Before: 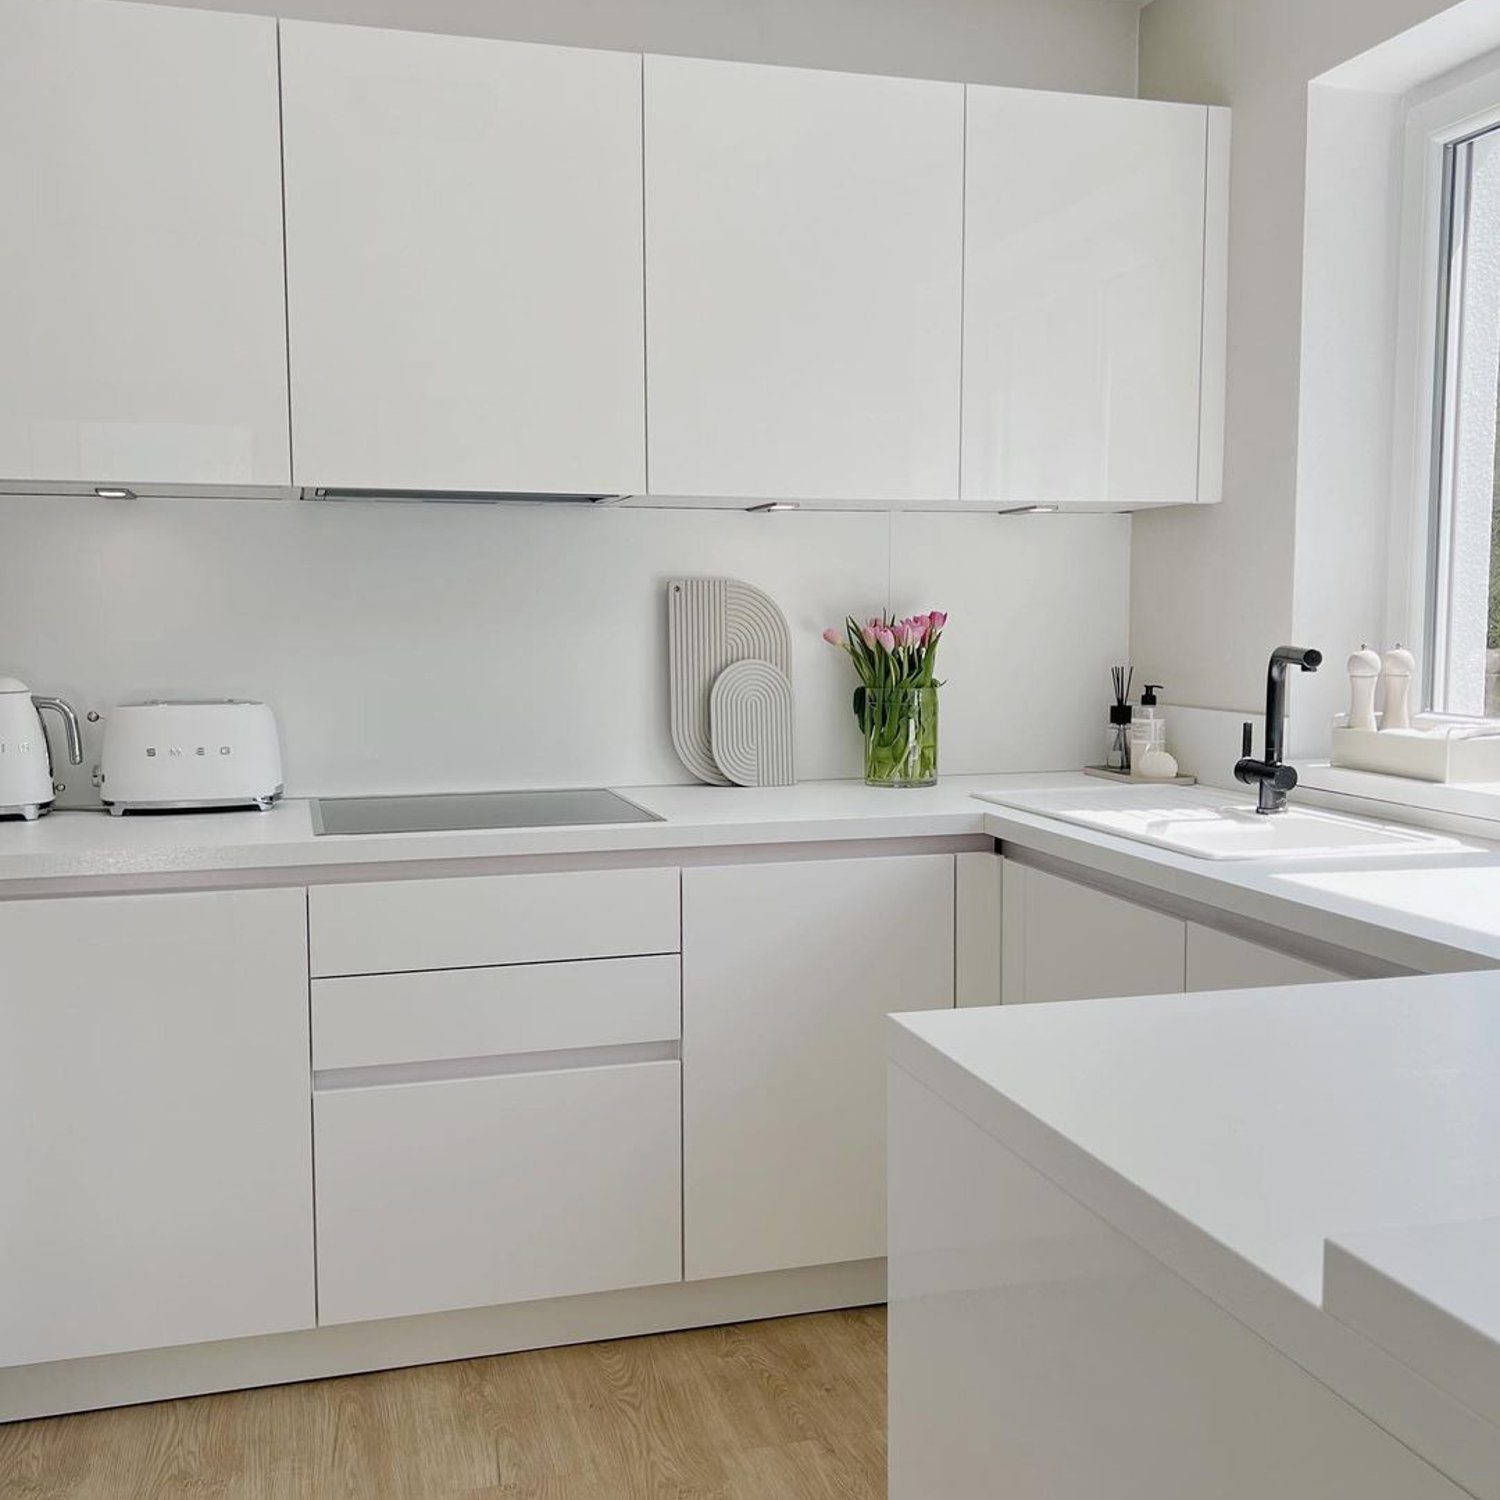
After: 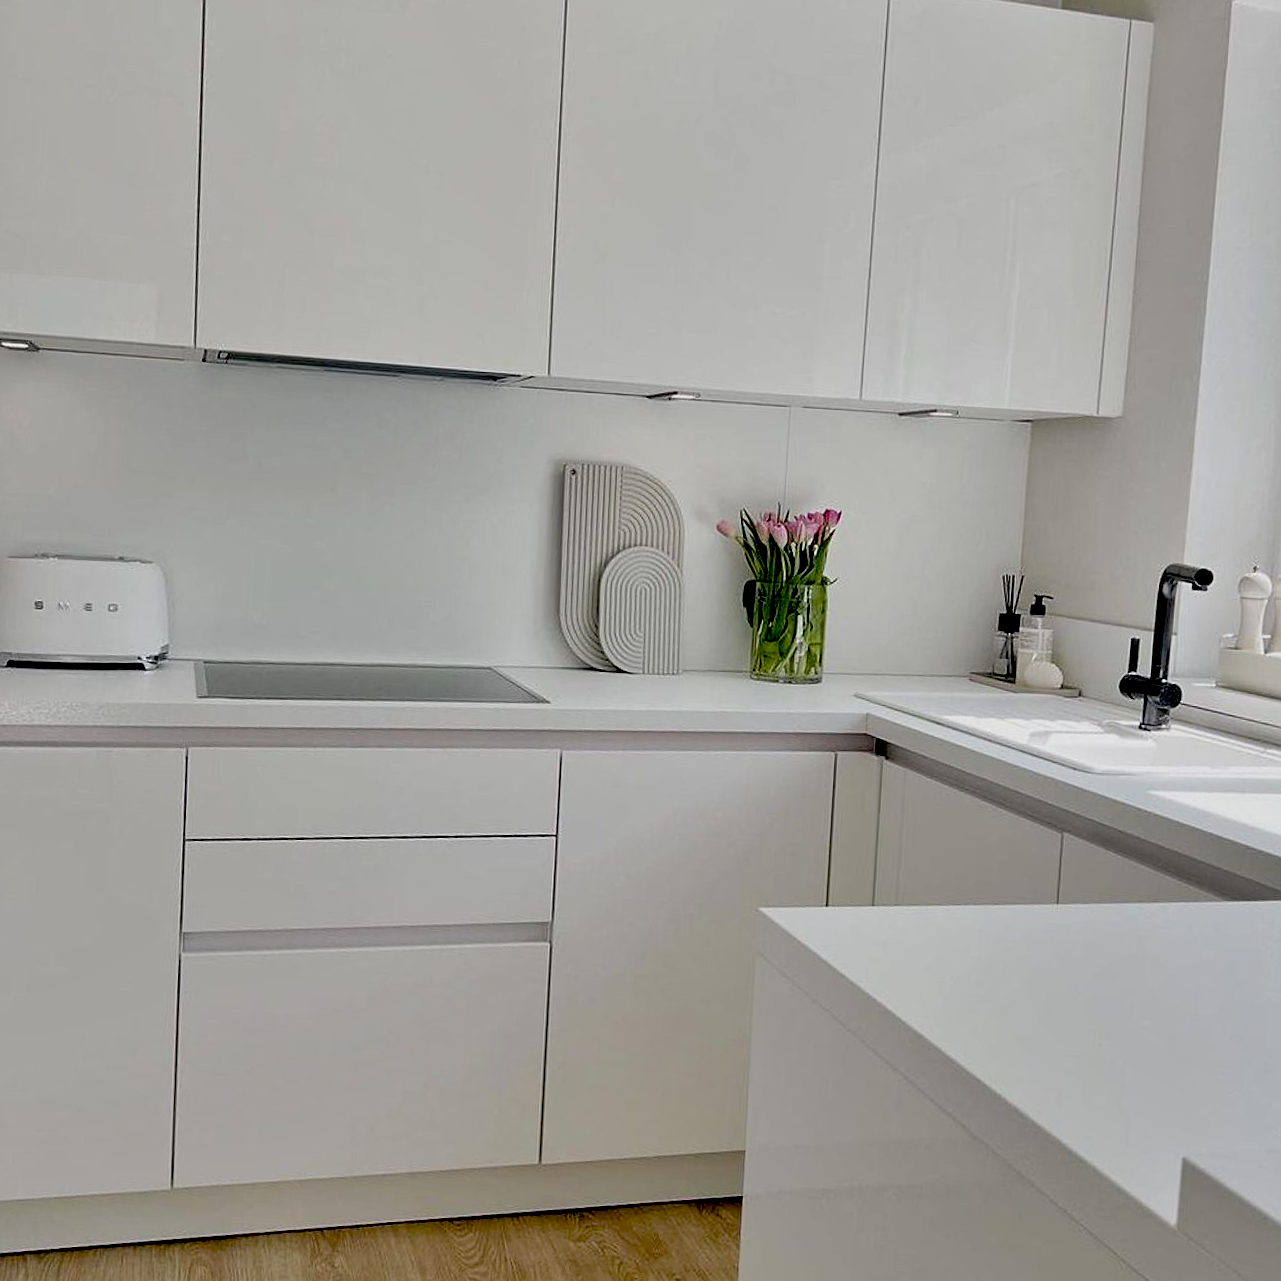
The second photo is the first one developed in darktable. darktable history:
shadows and highlights: low approximation 0.01, soften with gaussian
color balance: lift [1.01, 1, 1, 1], gamma [1.097, 1, 1, 1], gain [0.85, 1, 1, 1]
sharpen: radius 1, threshold 1
exposure: black level correction 0.056, exposure -0.039 EV, compensate highlight preservation false
filmic rgb: black relative exposure -12.8 EV, white relative exposure 2.8 EV, threshold 3 EV, target black luminance 0%, hardness 8.54, latitude 70.41%, contrast 1.133, shadows ↔ highlights balance -0.395%, color science v4 (2020), enable highlight reconstruction true
crop and rotate: angle -3.27°, left 5.211%, top 5.211%, right 4.607%, bottom 4.607%
